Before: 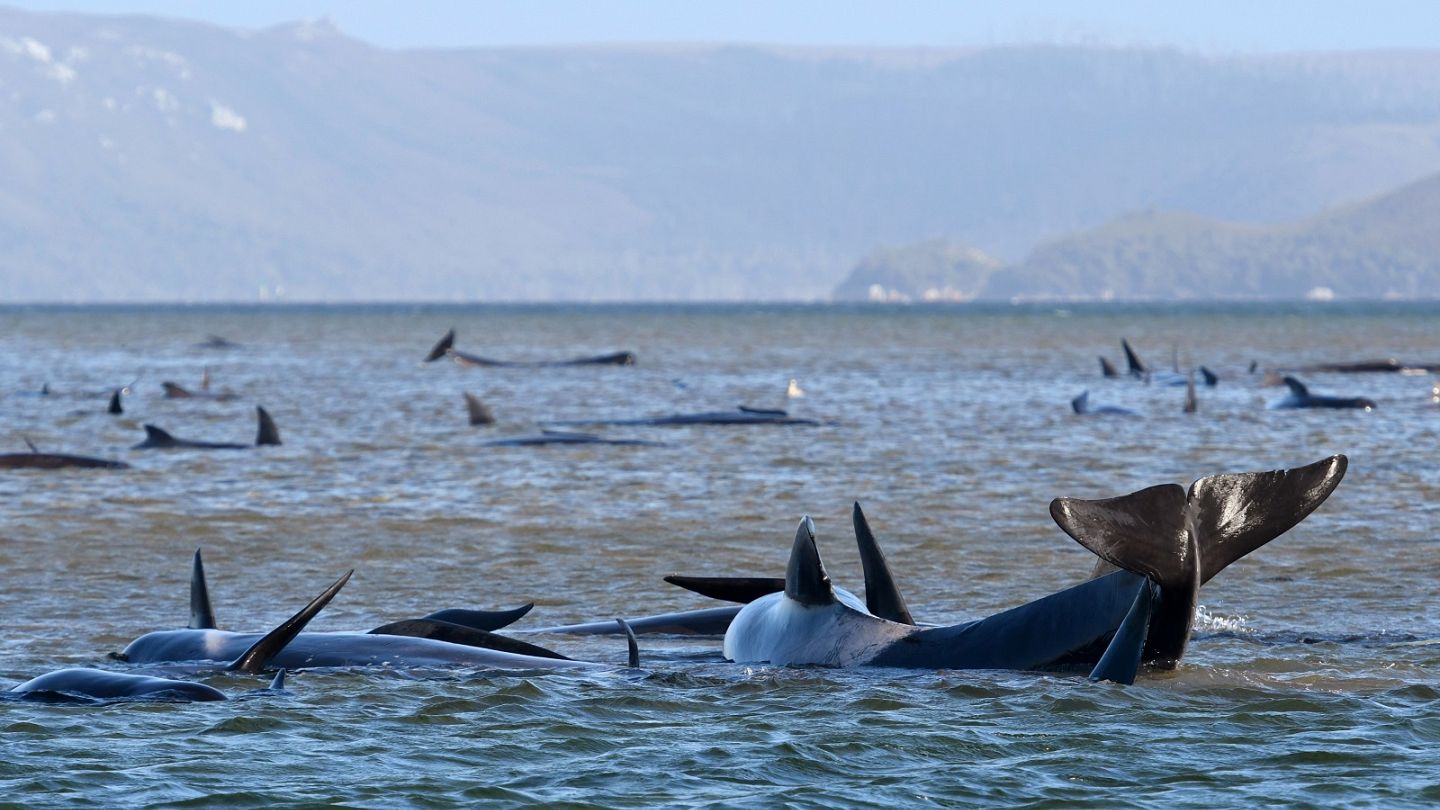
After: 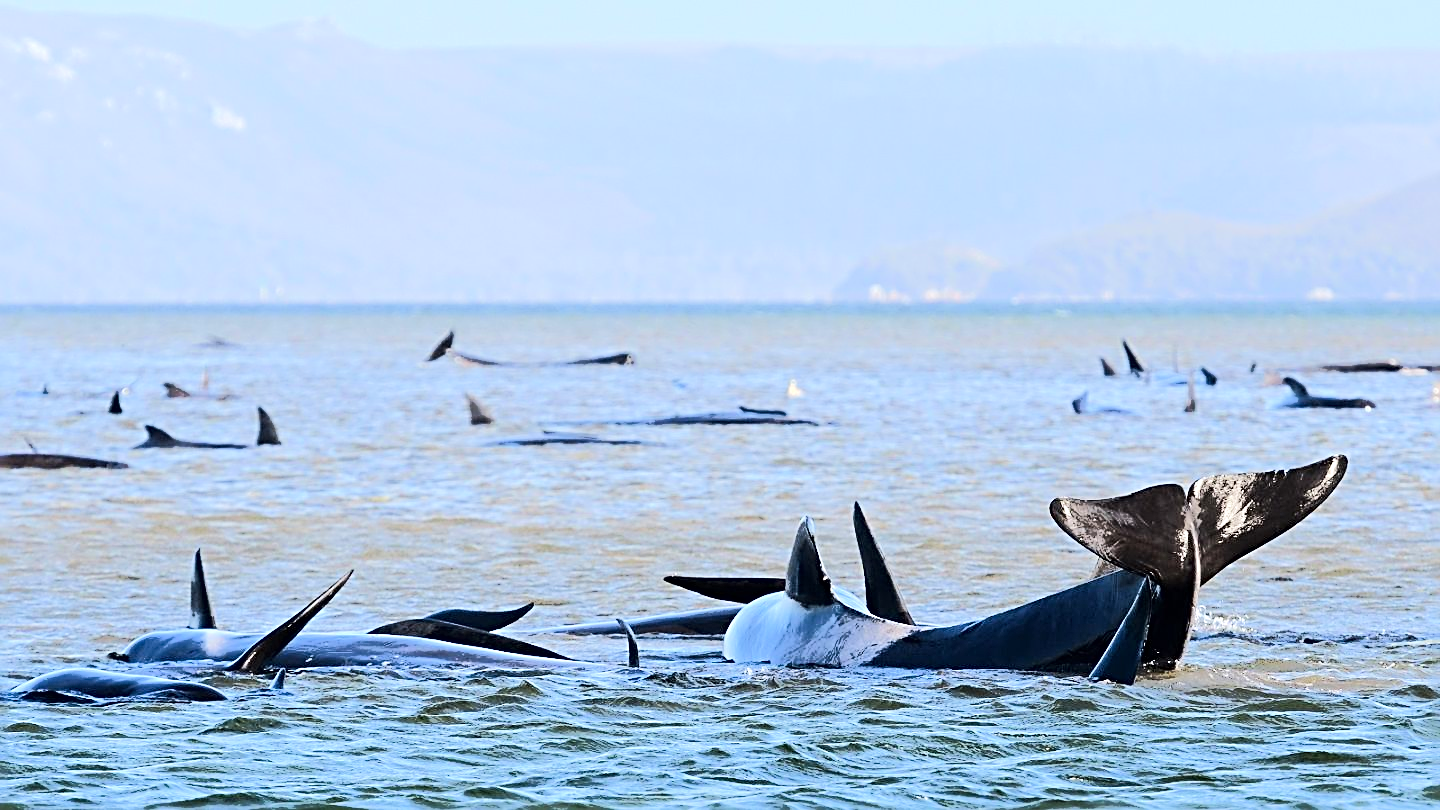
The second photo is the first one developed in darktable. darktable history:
tone curve: curves: ch0 [(0, 0) (0.003, 0.003) (0.011, 0.01) (0.025, 0.023) (0.044, 0.042) (0.069, 0.065) (0.1, 0.094) (0.136, 0.127) (0.177, 0.166) (0.224, 0.211) (0.277, 0.26) (0.335, 0.315) (0.399, 0.375) (0.468, 0.44) (0.543, 0.658) (0.623, 0.718) (0.709, 0.782) (0.801, 0.851) (0.898, 0.923) (1, 1)], color space Lab, independent channels, preserve colors none
sharpen: radius 2.849, amount 0.728
tone equalizer: -7 EV 0.153 EV, -6 EV 0.584 EV, -5 EV 1.18 EV, -4 EV 1.35 EV, -3 EV 1.17 EV, -2 EV 0.6 EV, -1 EV 0.166 EV, edges refinement/feathering 500, mask exposure compensation -1.57 EV, preserve details no
